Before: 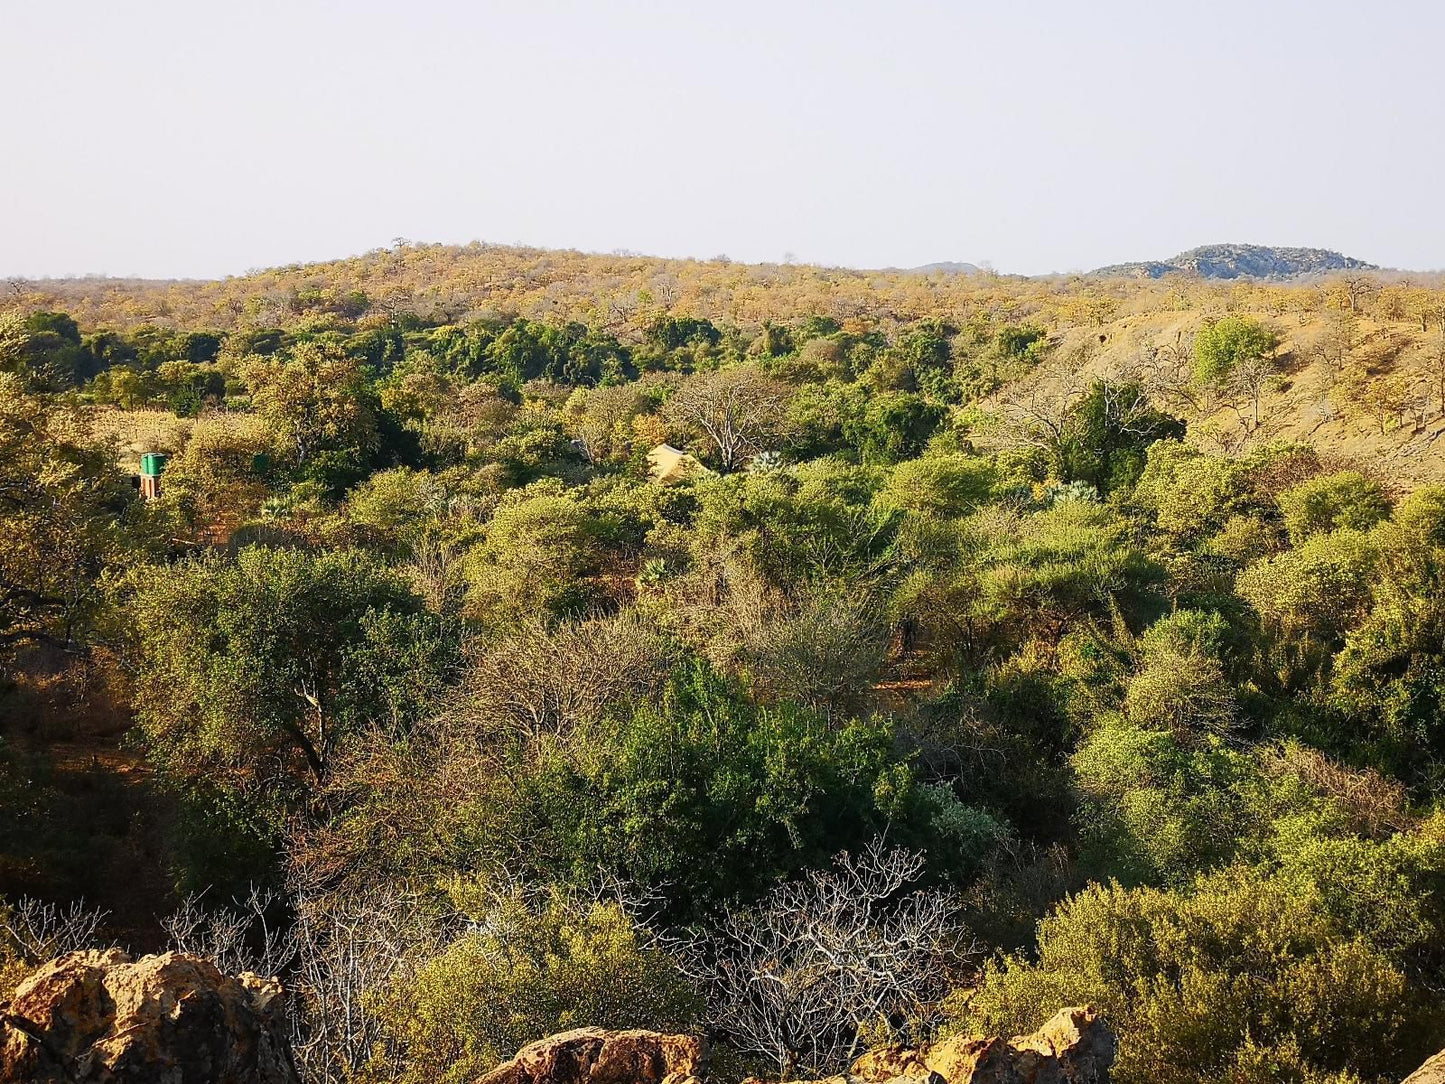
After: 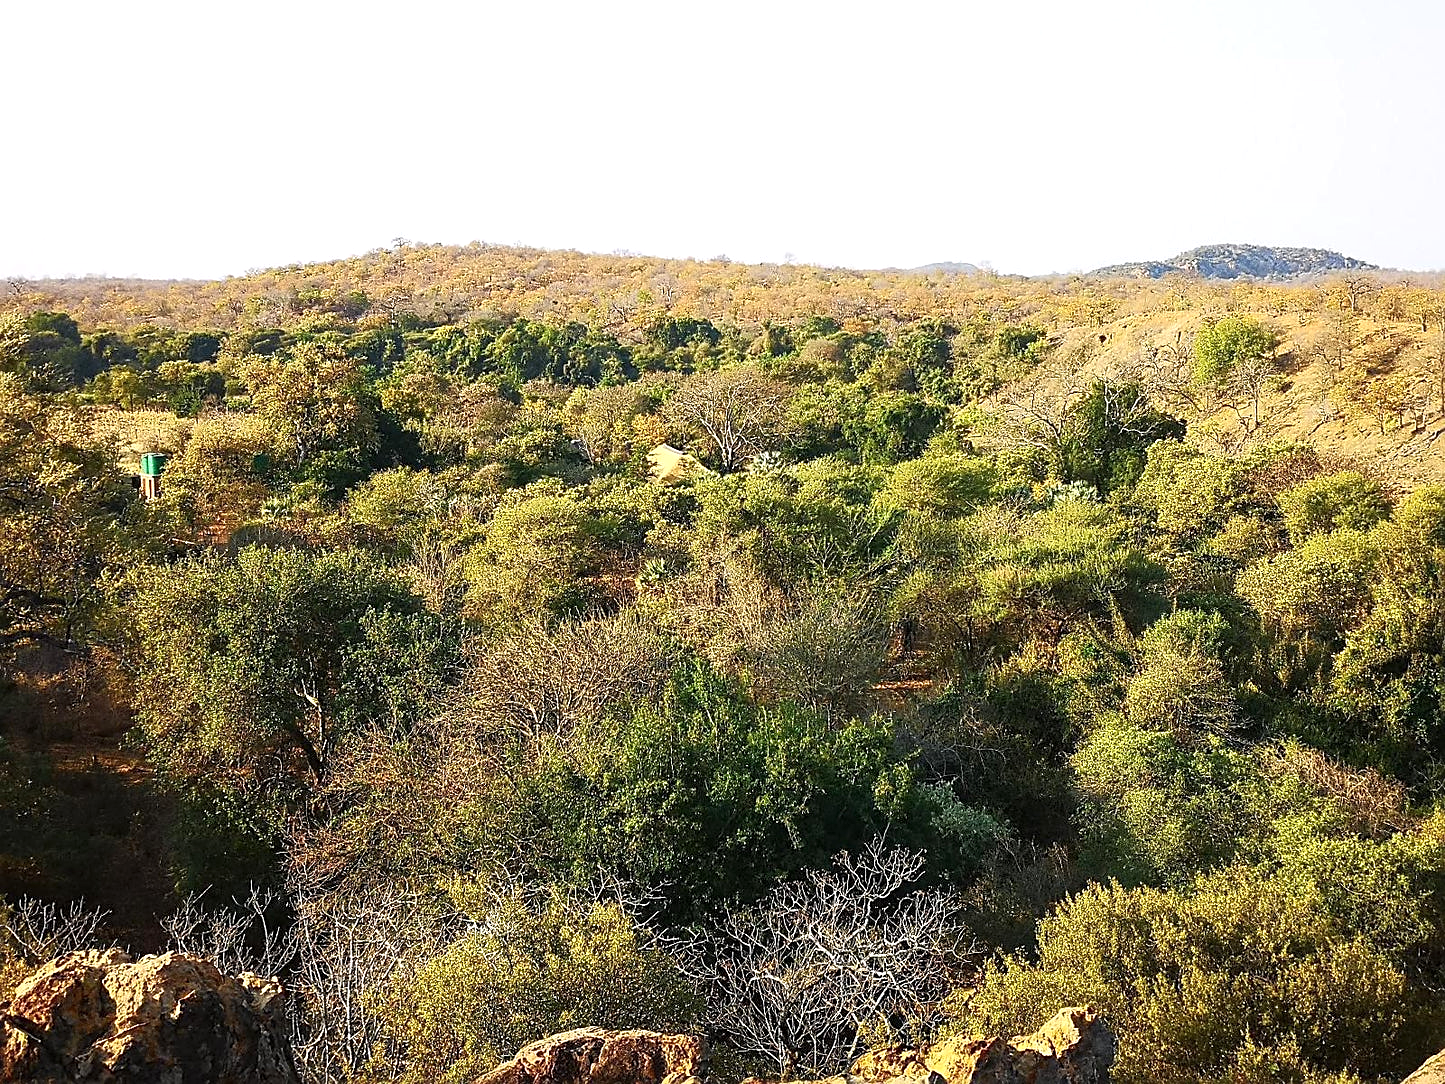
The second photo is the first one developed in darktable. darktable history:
sharpen: on, module defaults
exposure: exposure 0.376 EV, compensate highlight preservation false
